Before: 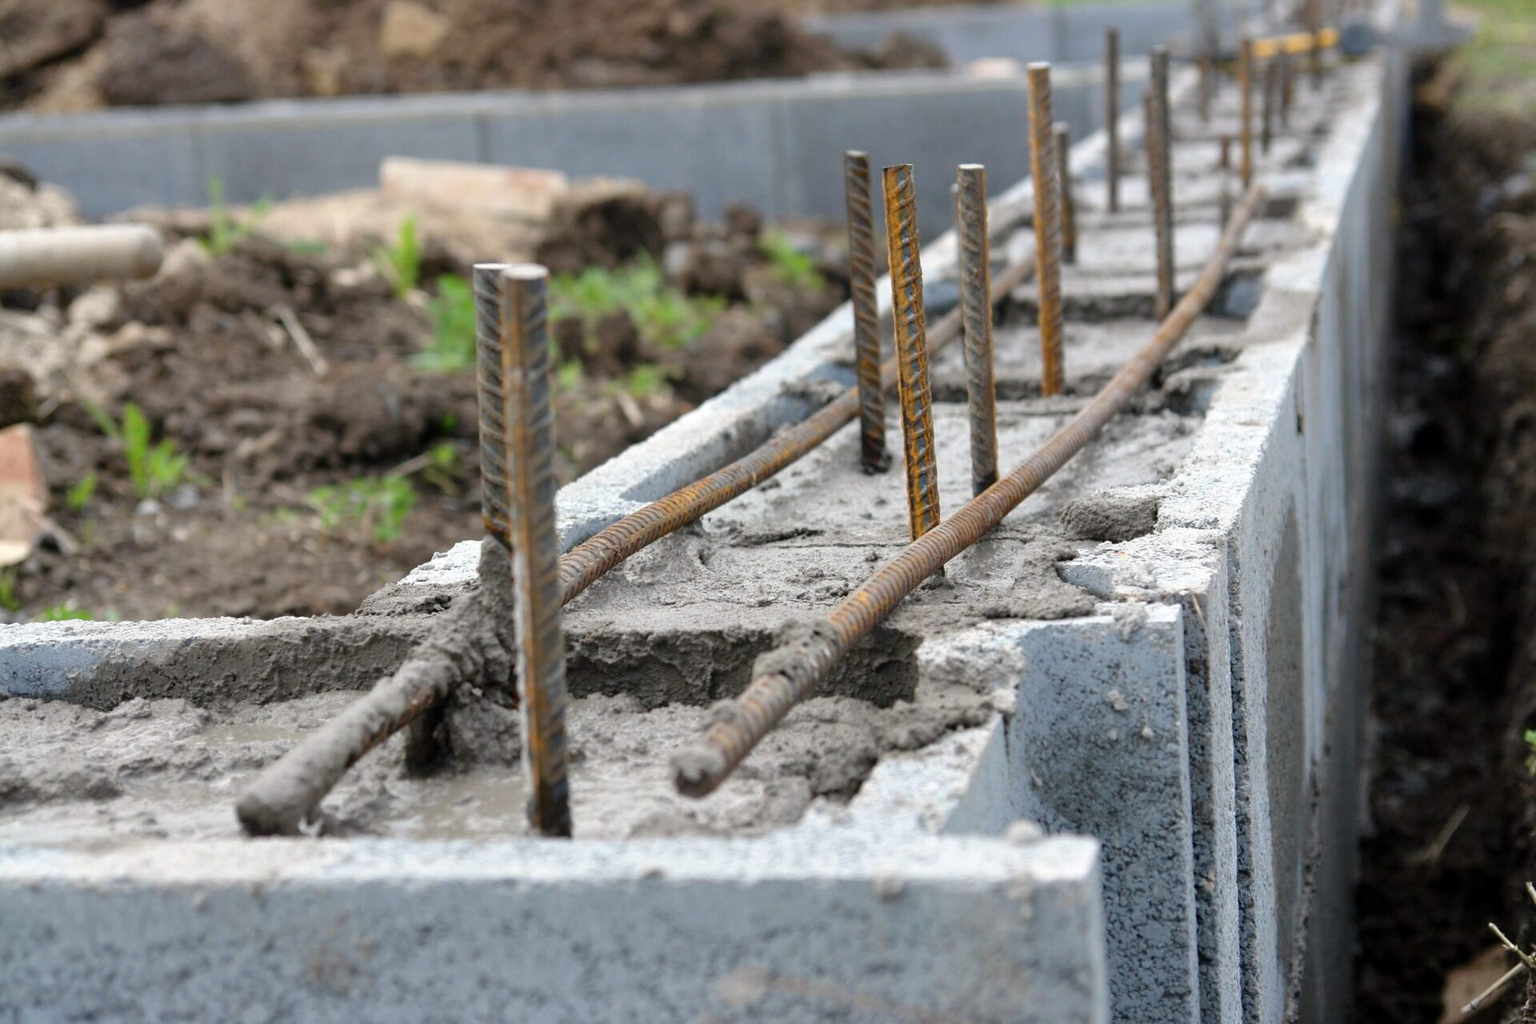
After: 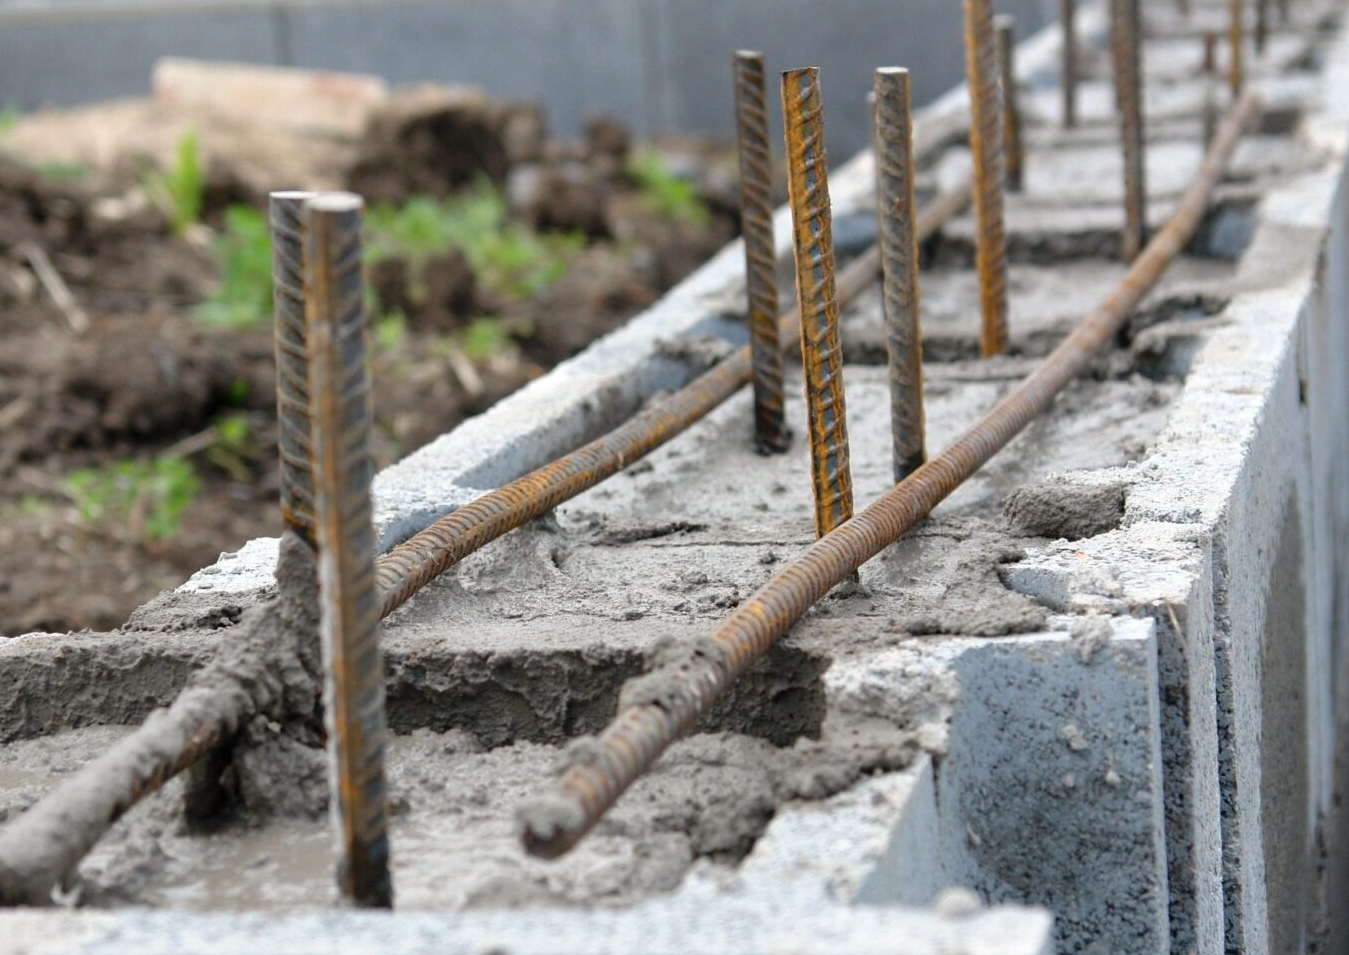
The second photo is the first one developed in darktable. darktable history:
crop and rotate: left 16.811%, top 10.857%, right 12.888%, bottom 14.517%
